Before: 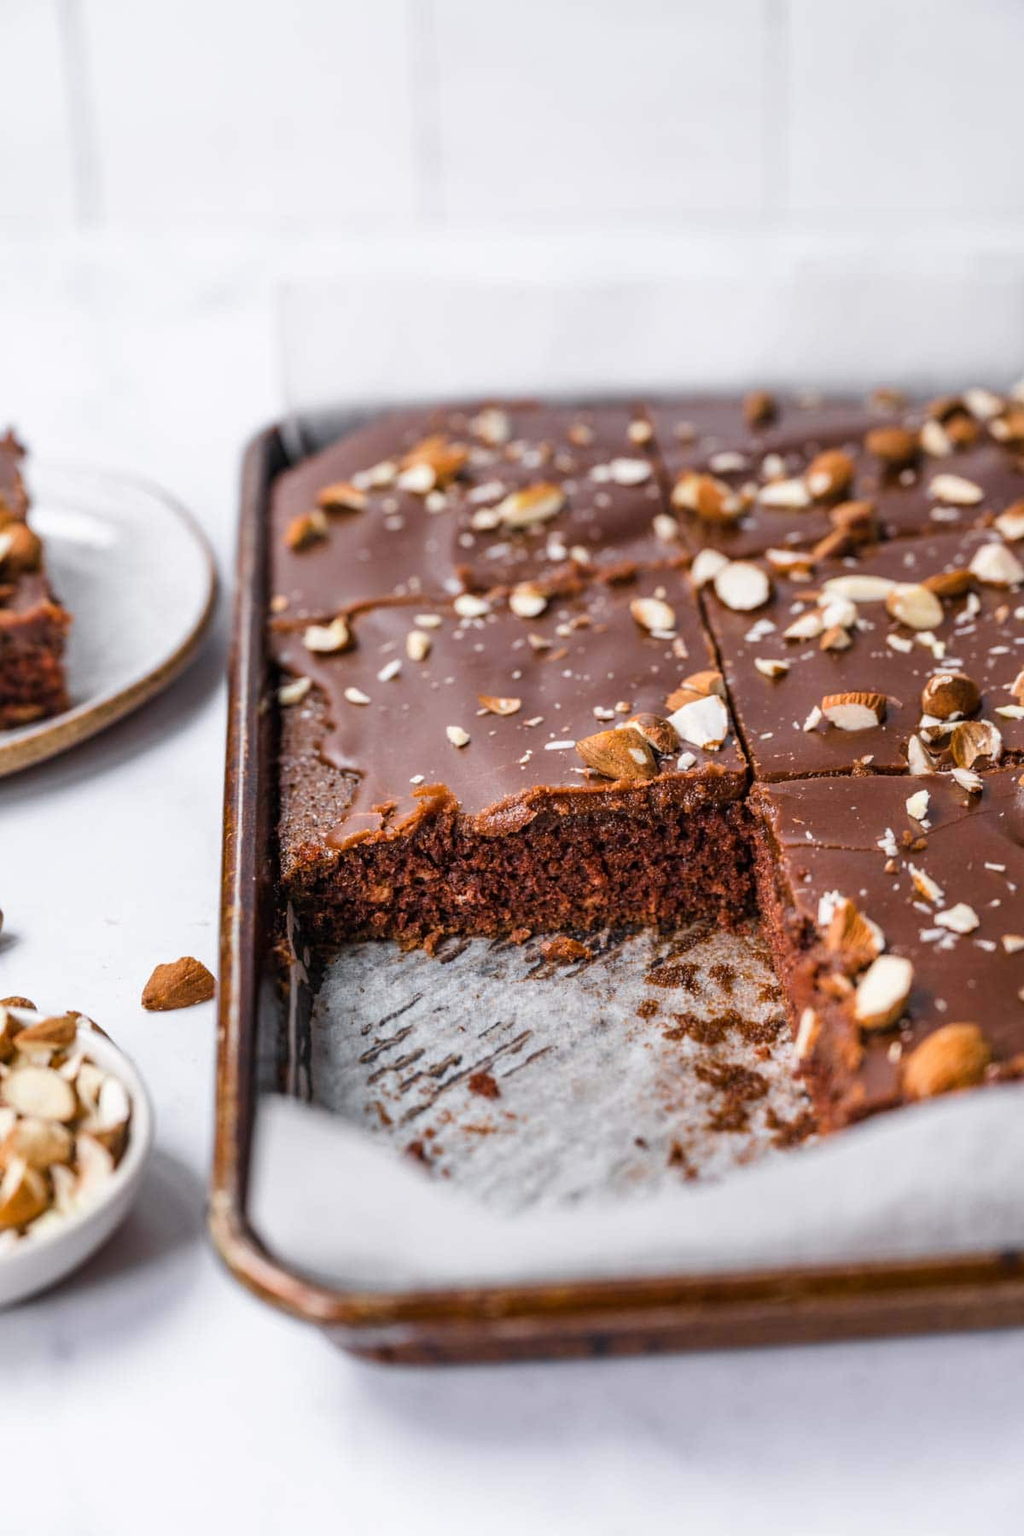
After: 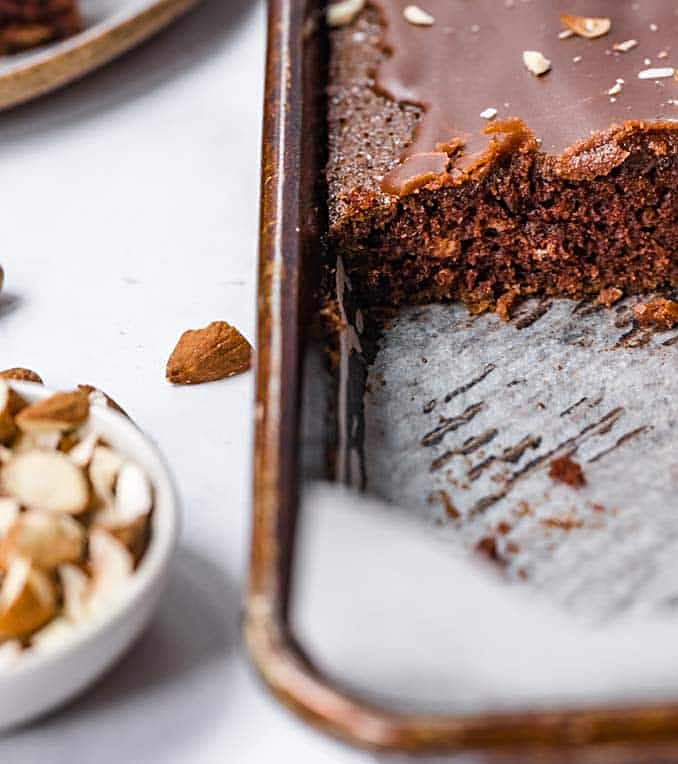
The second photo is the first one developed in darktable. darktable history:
sharpen: on, module defaults
crop: top 44.467%, right 43.427%, bottom 13.088%
exposure: exposure 0.014 EV, compensate highlight preservation false
tone equalizer: edges refinement/feathering 500, mask exposure compensation -1.57 EV, preserve details no
